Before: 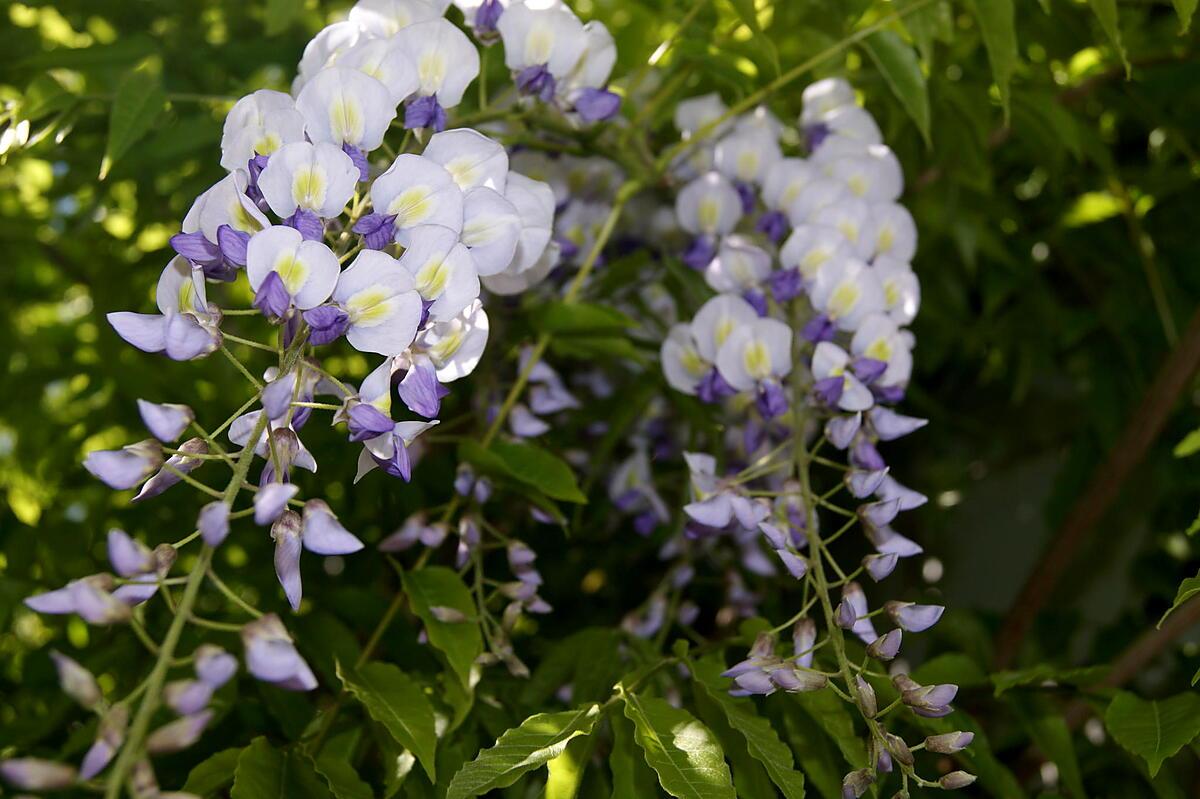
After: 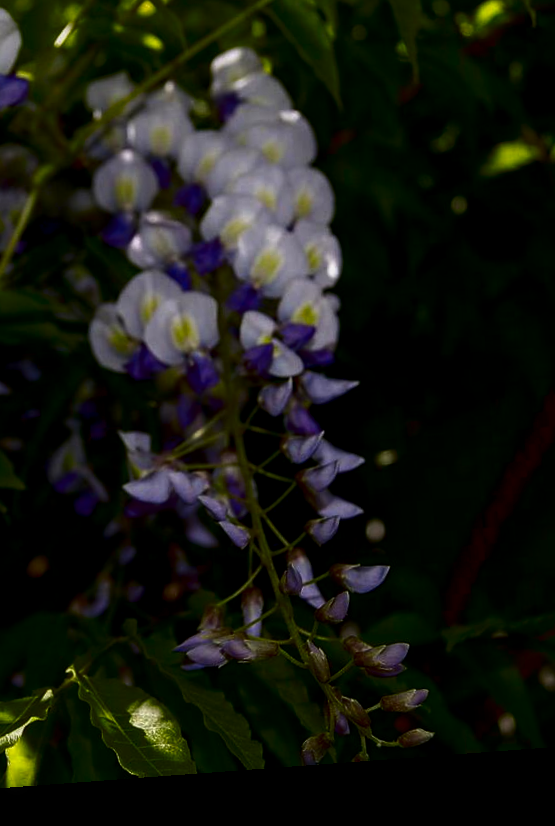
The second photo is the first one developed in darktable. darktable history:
contrast brightness saturation: contrast 0.09, brightness -0.59, saturation 0.17
crop: left 47.628%, top 6.643%, right 7.874%
tone equalizer: on, module defaults
rotate and perspective: rotation -4.25°, automatic cropping off
local contrast: detail 130%
exposure: exposure -0.177 EV, compensate highlight preservation false
